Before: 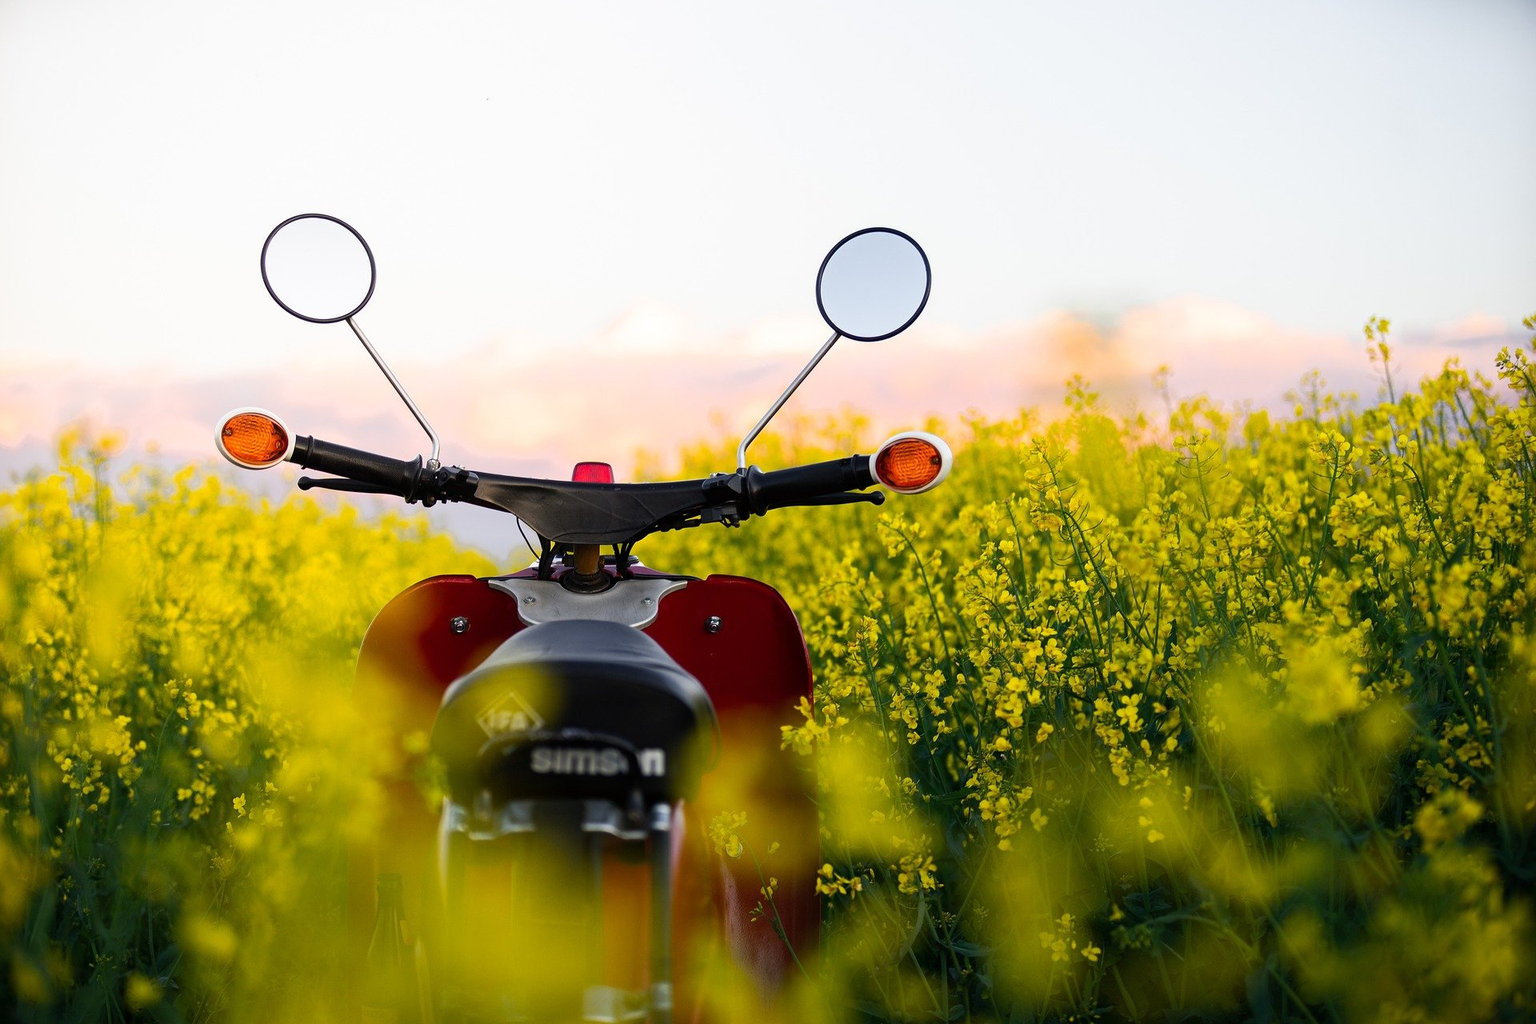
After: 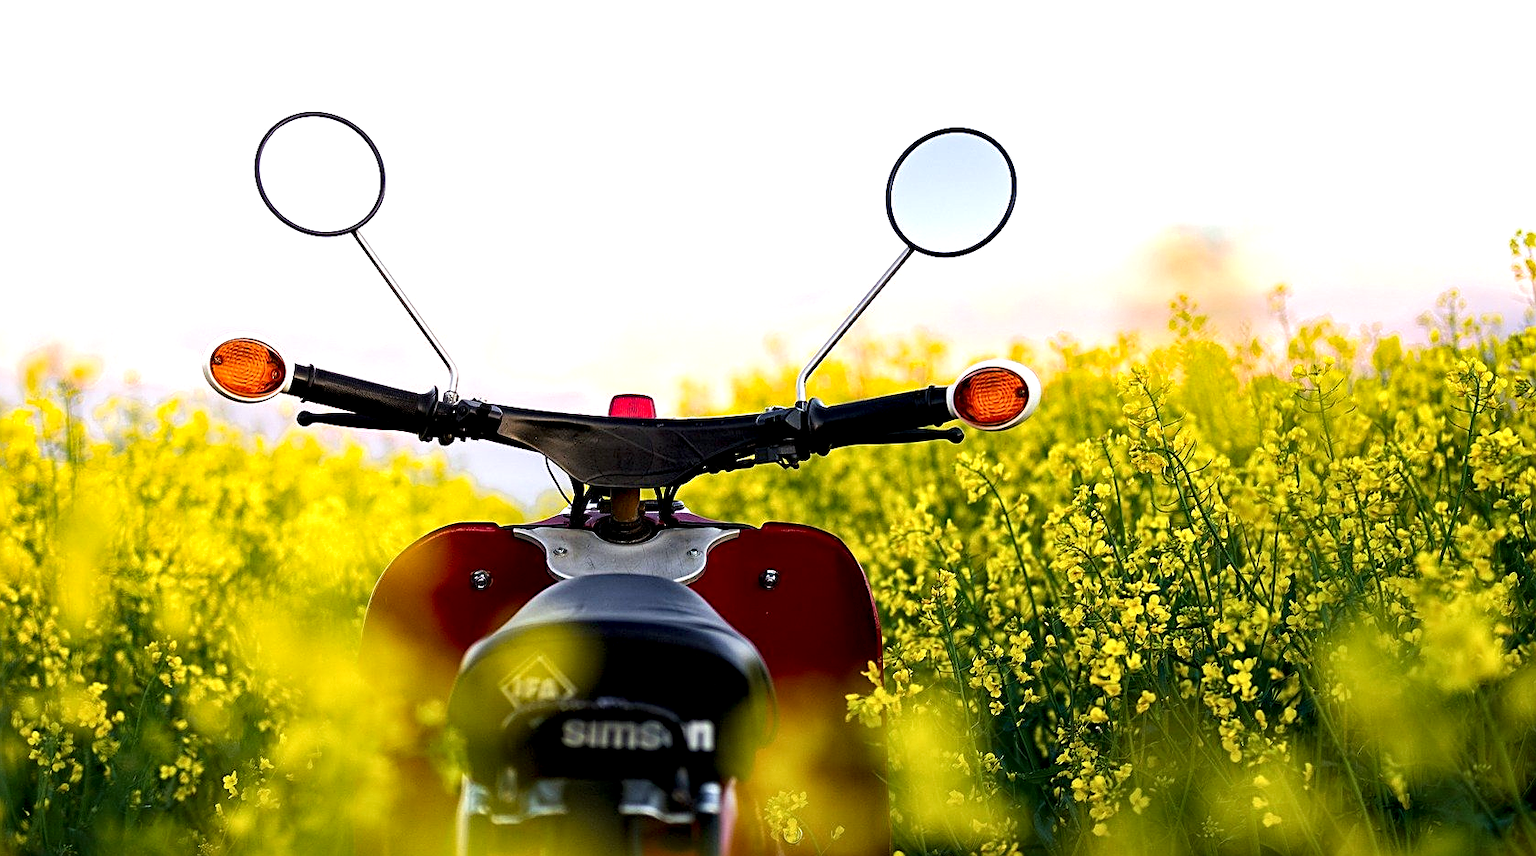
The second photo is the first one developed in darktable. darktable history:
white balance: red 0.988, blue 1.017
haze removal: adaptive false
local contrast: highlights 123%, shadows 126%, detail 140%, midtone range 0.254
sharpen: on, module defaults
velvia: on, module defaults
crop and rotate: left 2.425%, top 11.305%, right 9.6%, bottom 15.08%
exposure: exposure 0.375 EV, compensate highlight preservation false
